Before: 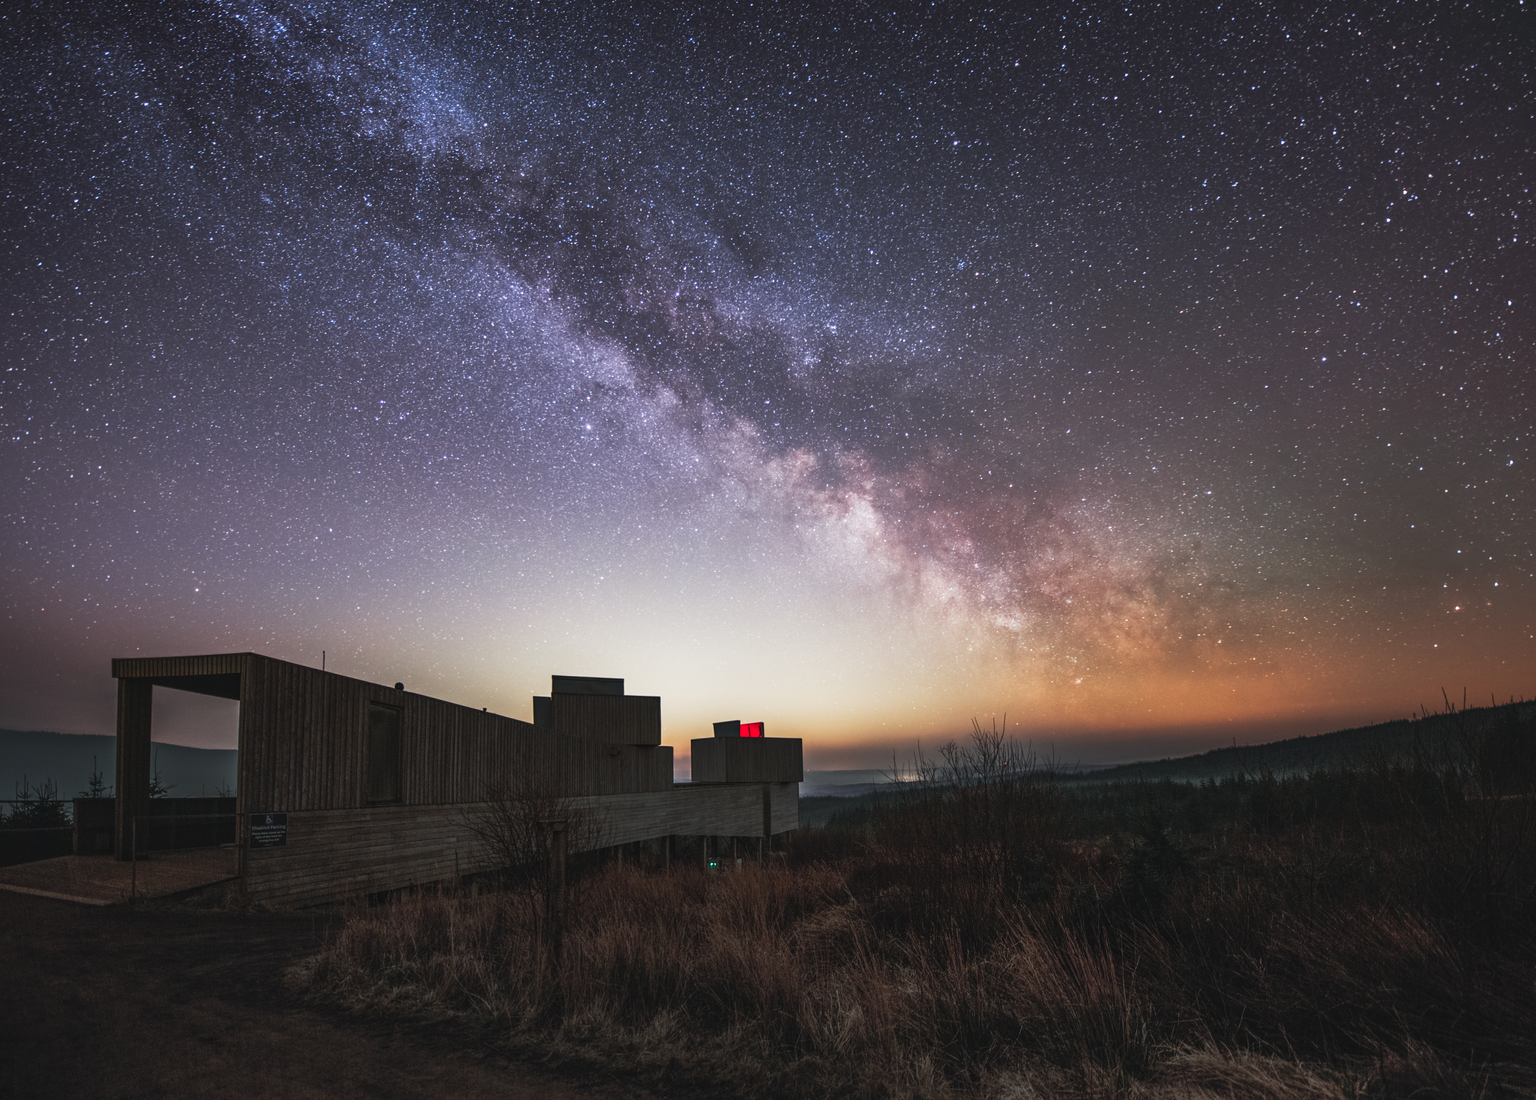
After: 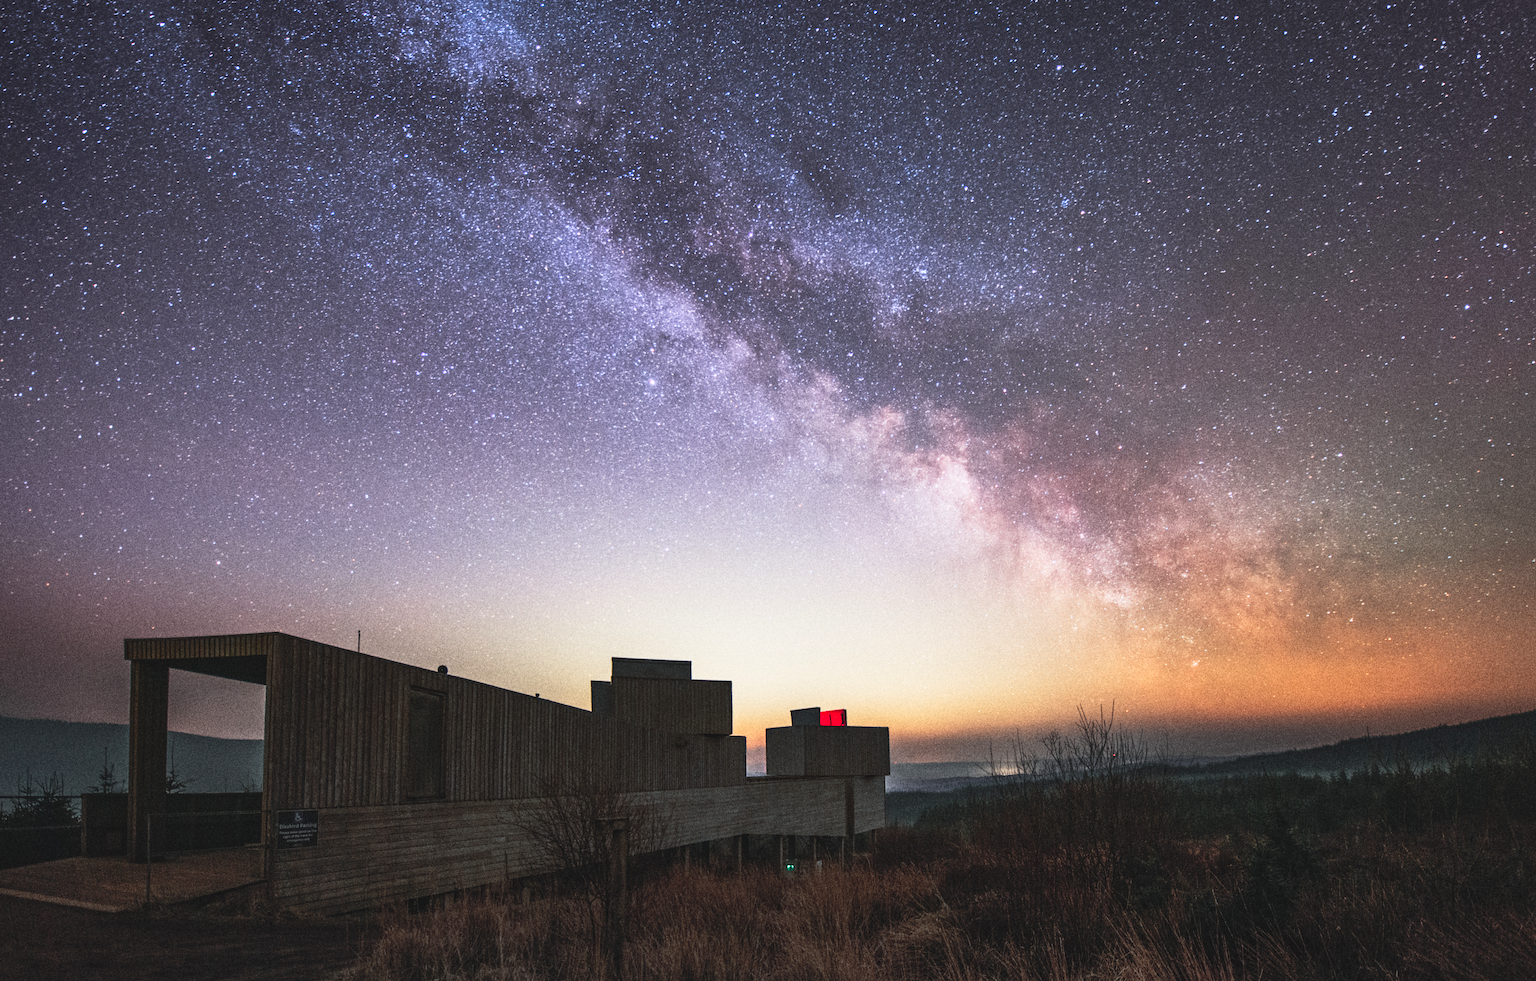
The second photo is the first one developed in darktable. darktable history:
crop: top 7.49%, right 9.717%, bottom 11.943%
contrast brightness saturation: contrast 0.2, brightness 0.16, saturation 0.22
grain: strength 49.07%
